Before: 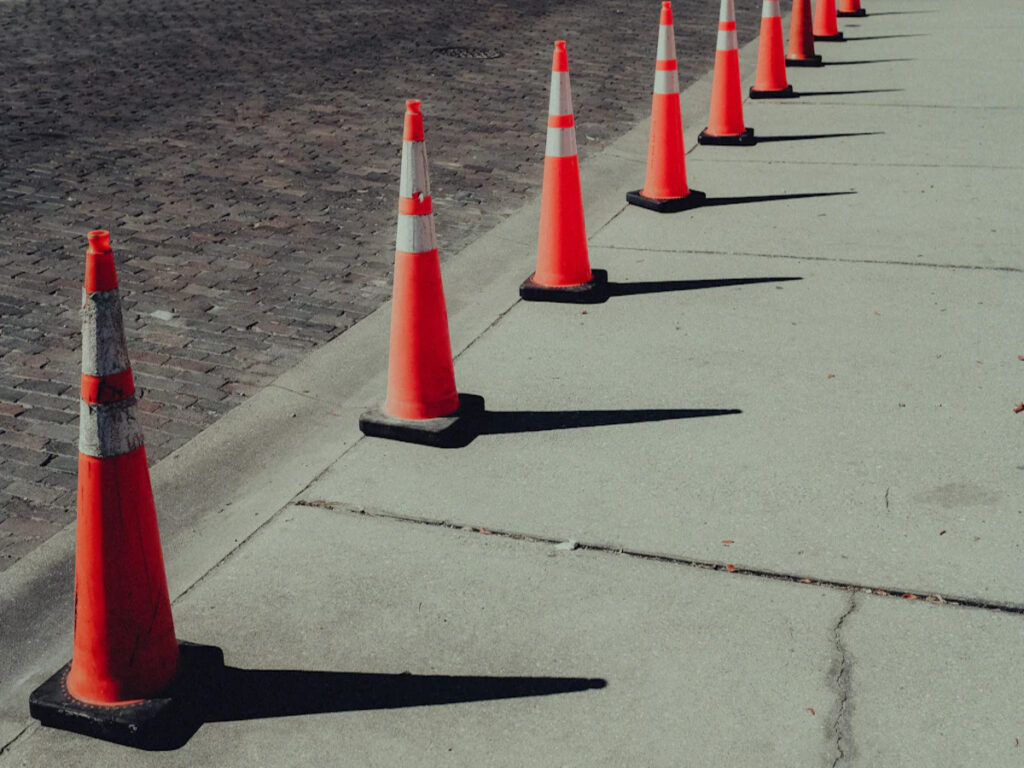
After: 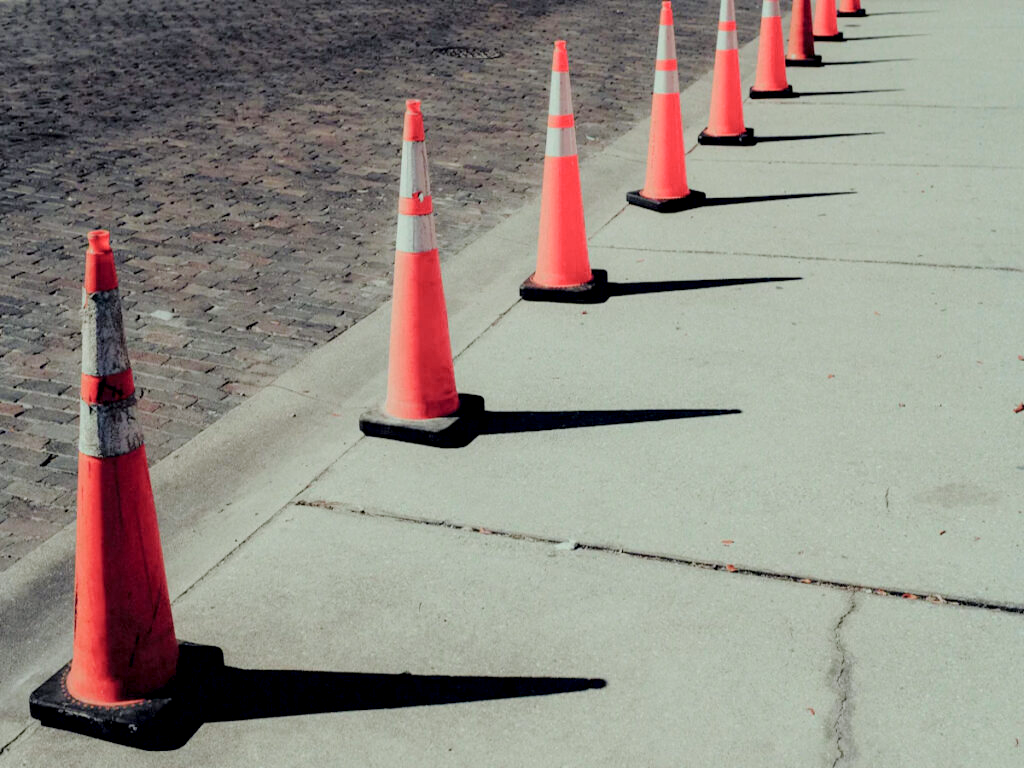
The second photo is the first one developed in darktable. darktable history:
tone curve: curves: ch0 [(0, 0) (0.003, 0.004) (0.011, 0.014) (0.025, 0.032) (0.044, 0.057) (0.069, 0.089) (0.1, 0.128) (0.136, 0.174) (0.177, 0.227) (0.224, 0.287) (0.277, 0.354) (0.335, 0.427) (0.399, 0.507) (0.468, 0.582) (0.543, 0.653) (0.623, 0.726) (0.709, 0.799) (0.801, 0.876) (0.898, 0.937) (1, 1)], preserve colors none
color look up table: target L [63.57, 44.64, 33.01, 100, 80.63, 72.18, 63.26, 57.58, 52.74, 42.89, 37.04, 26.14, 70.95, 58.83, 50.49, 49.39, 36.06, 24.56, 23.44, 6.72, 63.36, 47.93, 42.85, 26.97, 0 ×25], target a [-21.03, -33.5, -9.856, -0.001, 0.228, 7.3, 23.14, 20.84, 38.77, -0.298, 48.12, 14.33, -0.335, -0.337, 8.492, 47.72, 7.591, 25.12, 14.2, -0.001, -30.76, -22.08, -2.626, -0.412, 0 ×25], target b [54.29, 30.59, 24.91, 0.013, 1.237, 71.01, 60.18, 15.71, 47.59, 0.891, 20.97, 15.27, -0.908, -0.993, -28.13, -18.05, -46.19, -21.41, -50.02, 0.006, -1.126, -28.87, -25.1, -0.946, 0 ×25], num patches 24
